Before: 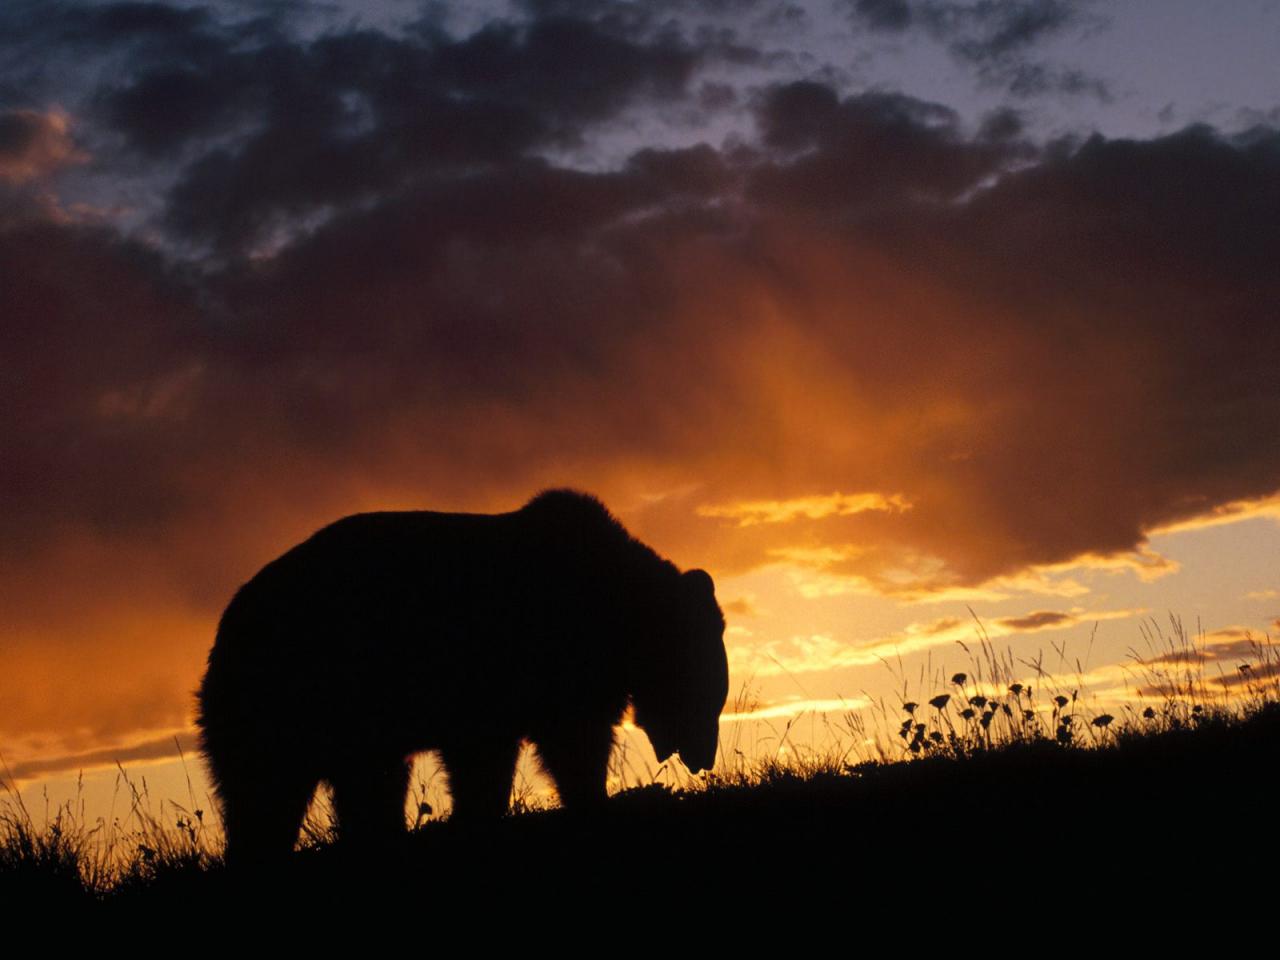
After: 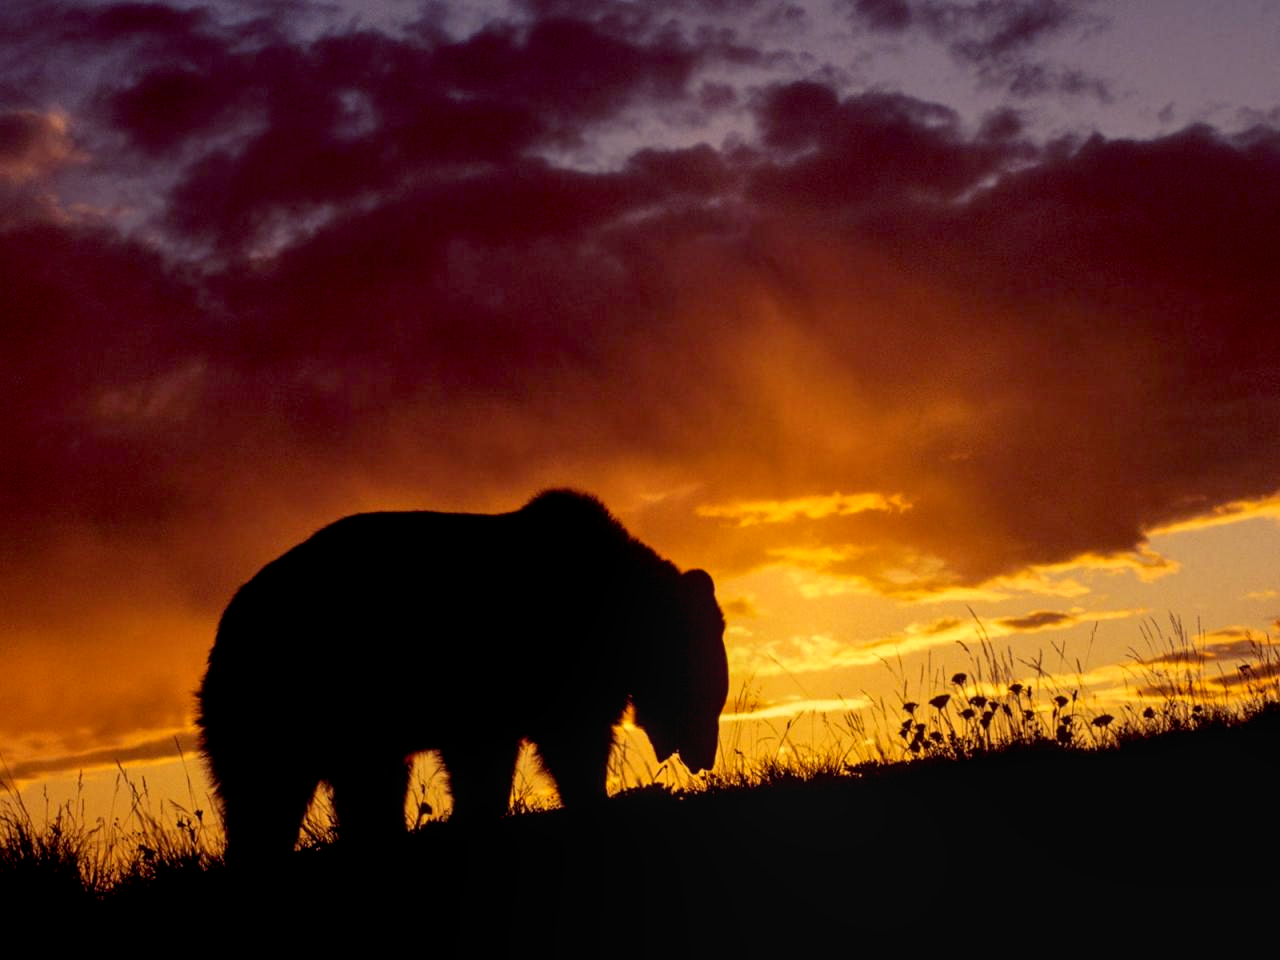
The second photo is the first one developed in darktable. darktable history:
color balance rgb: shadows lift › chroma 3.247%, shadows lift › hue 278°, highlights gain › chroma 8.073%, highlights gain › hue 81°, global offset › luminance -0.23%, global offset › chroma 0.271%, linear chroma grading › shadows -2.032%, linear chroma grading › highlights -13.986%, linear chroma grading › global chroma -9.926%, linear chroma grading › mid-tones -10.063%, perceptual saturation grading › global saturation 25.205%
local contrast: on, module defaults
